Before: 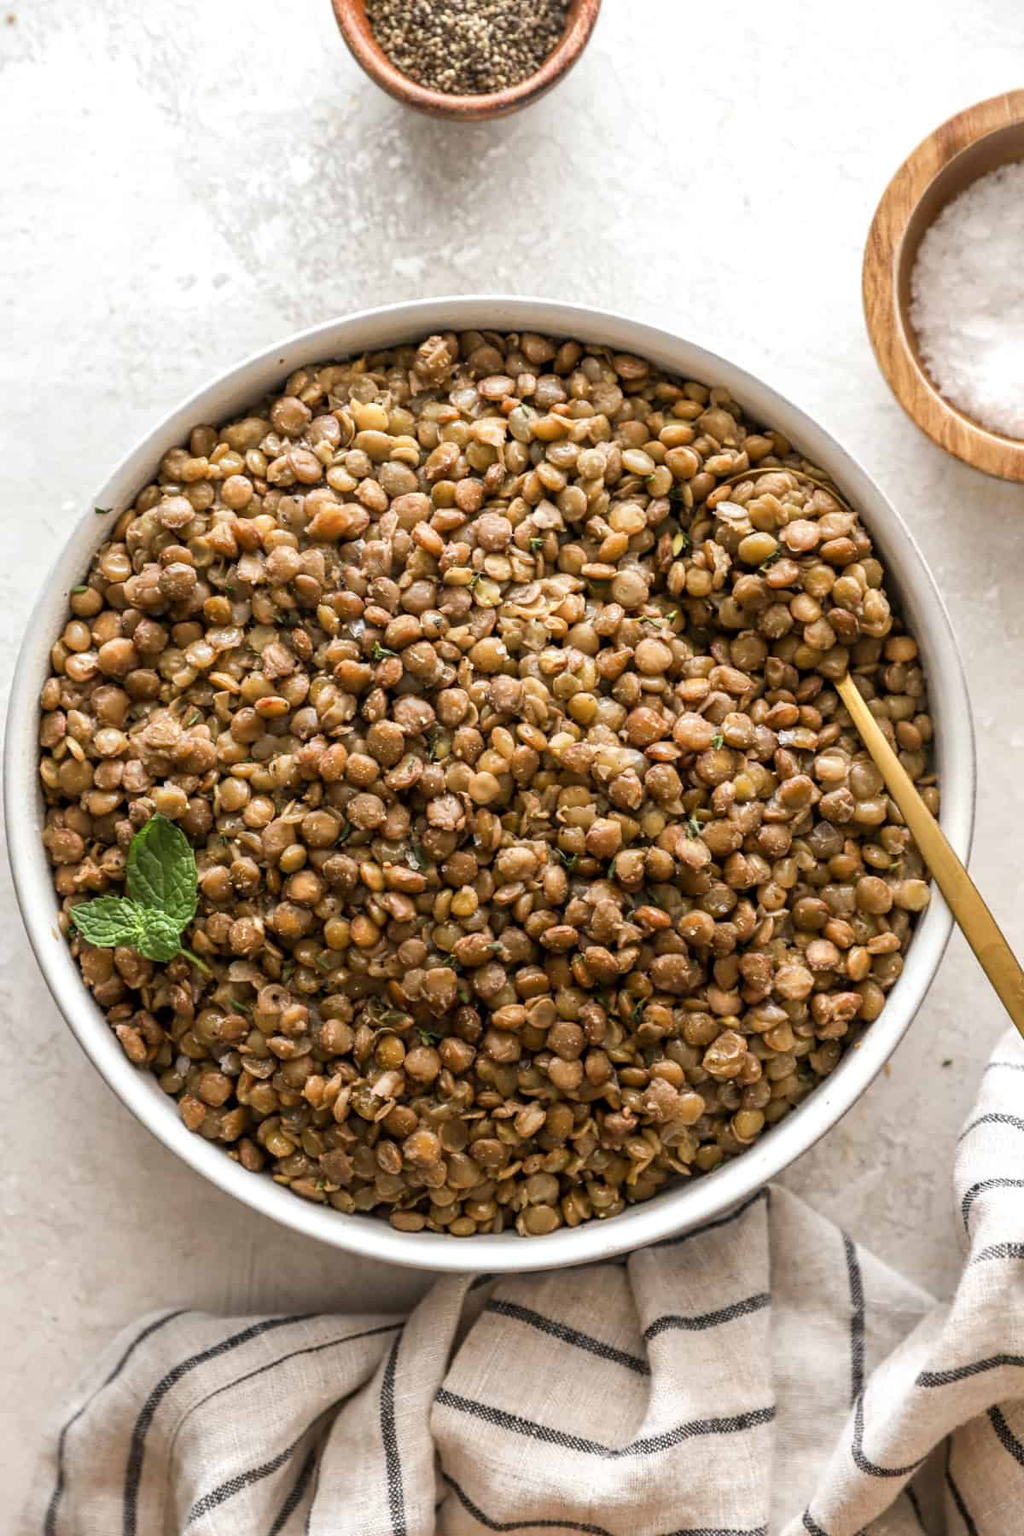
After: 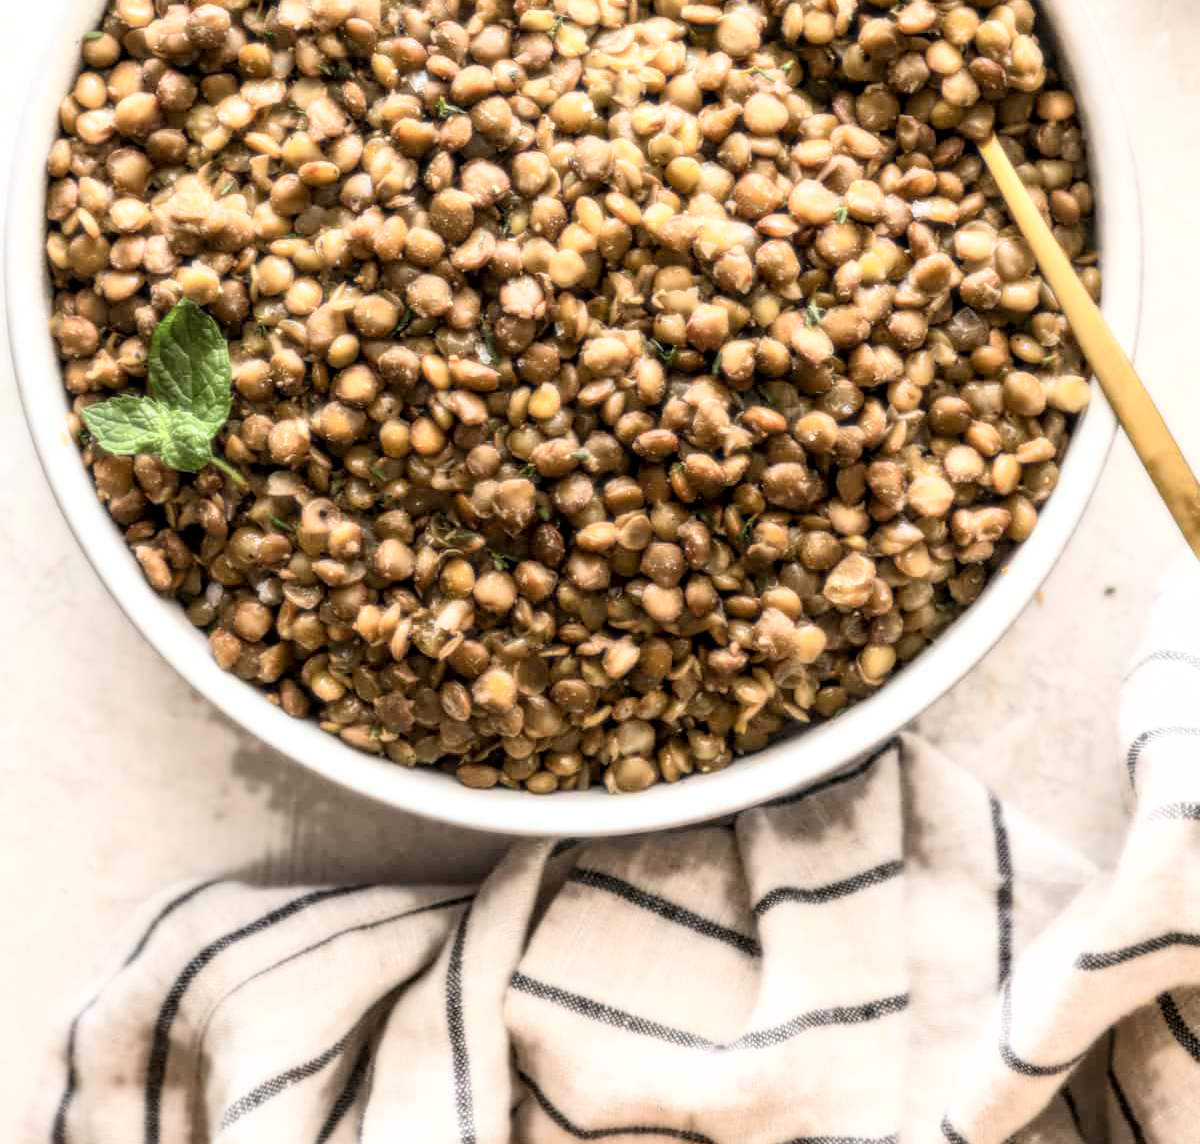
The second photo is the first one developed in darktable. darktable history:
bloom: size 0%, threshold 54.82%, strength 8.31%
local contrast: highlights 55%, shadows 52%, detail 130%, midtone range 0.452
crop and rotate: top 36.435%
